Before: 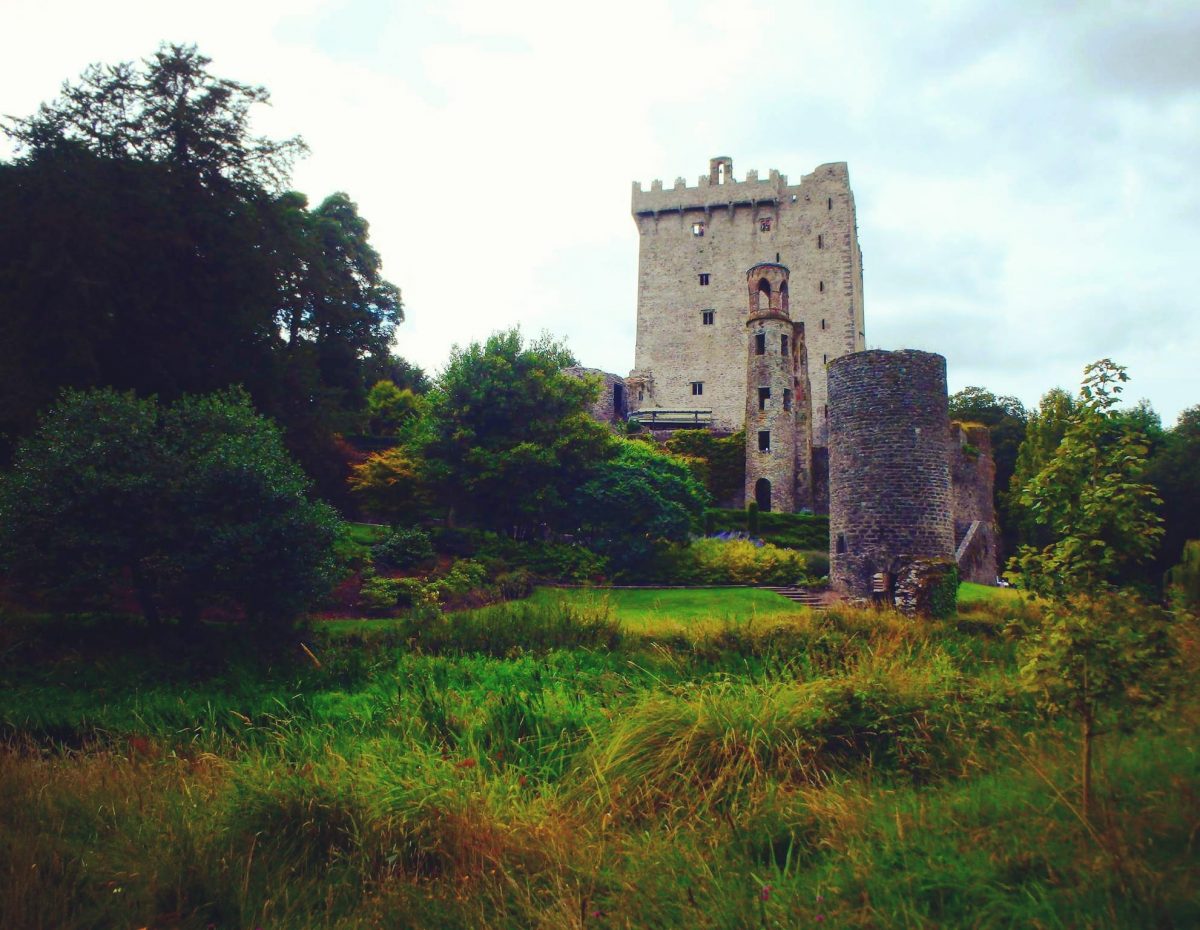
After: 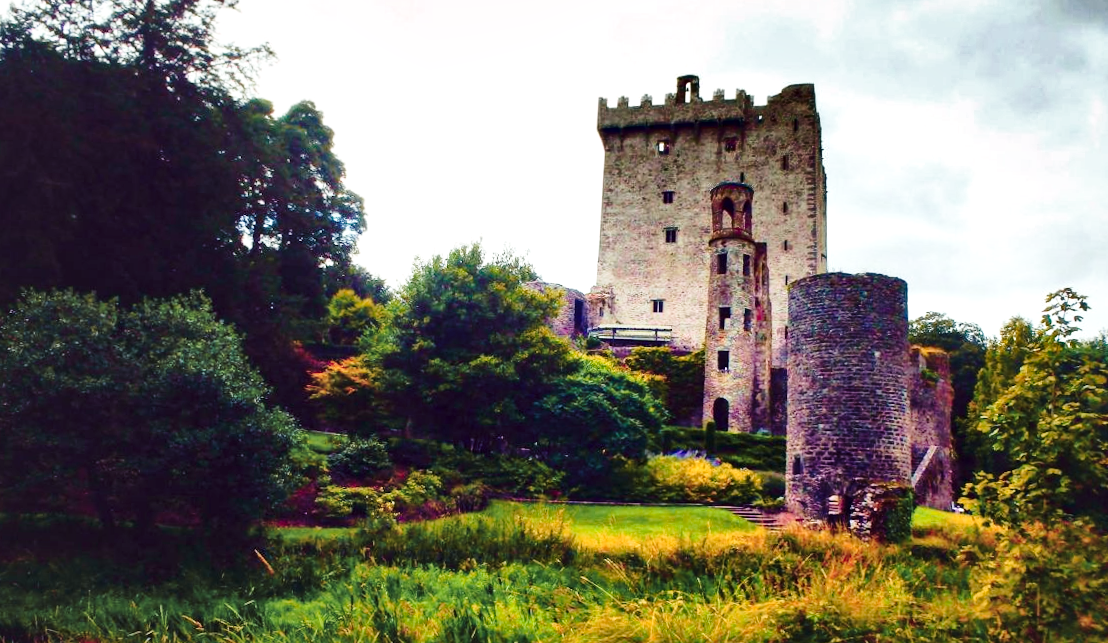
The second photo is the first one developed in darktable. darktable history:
tone curve: curves: ch0 [(0, 0) (0.253, 0.237) (1, 1)]; ch1 [(0, 0) (0.401, 0.42) (0.442, 0.47) (0.491, 0.495) (0.511, 0.523) (0.557, 0.565) (0.66, 0.683) (1, 1)]; ch2 [(0, 0) (0.394, 0.413) (0.5, 0.5) (0.578, 0.568) (1, 1)], color space Lab, independent channels, preserve colors none
local contrast: mode bilateral grid, contrast 100, coarseness 100, detail 165%, midtone range 0.2
rotate and perspective: rotation 1.57°, crop left 0.018, crop right 0.982, crop top 0.039, crop bottom 0.961
shadows and highlights: shadows 20.91, highlights -82.73, soften with gaussian
base curve: curves: ch0 [(0, 0) (0.028, 0.03) (0.121, 0.232) (0.46, 0.748) (0.859, 0.968) (1, 1)], preserve colors none
velvia: strength 30%
crop: left 2.737%, top 7.287%, right 3.421%, bottom 20.179%
color zones: curves: ch1 [(0.309, 0.524) (0.41, 0.329) (0.508, 0.509)]; ch2 [(0.25, 0.457) (0.75, 0.5)]
